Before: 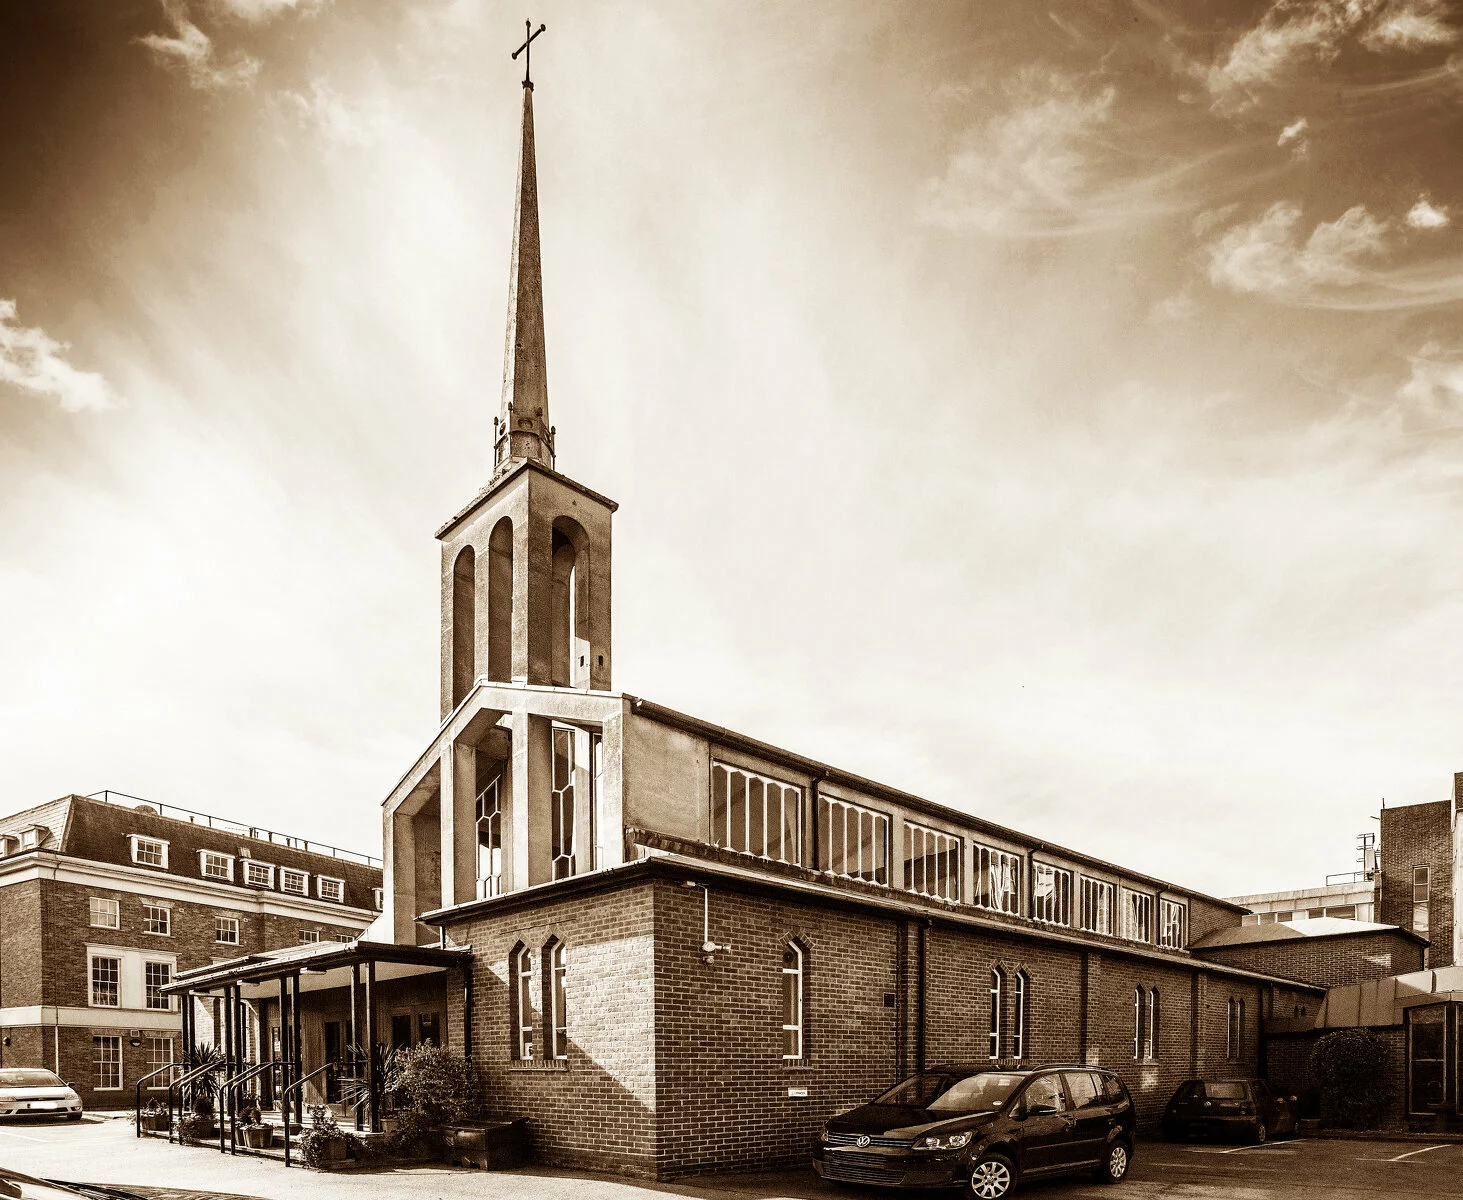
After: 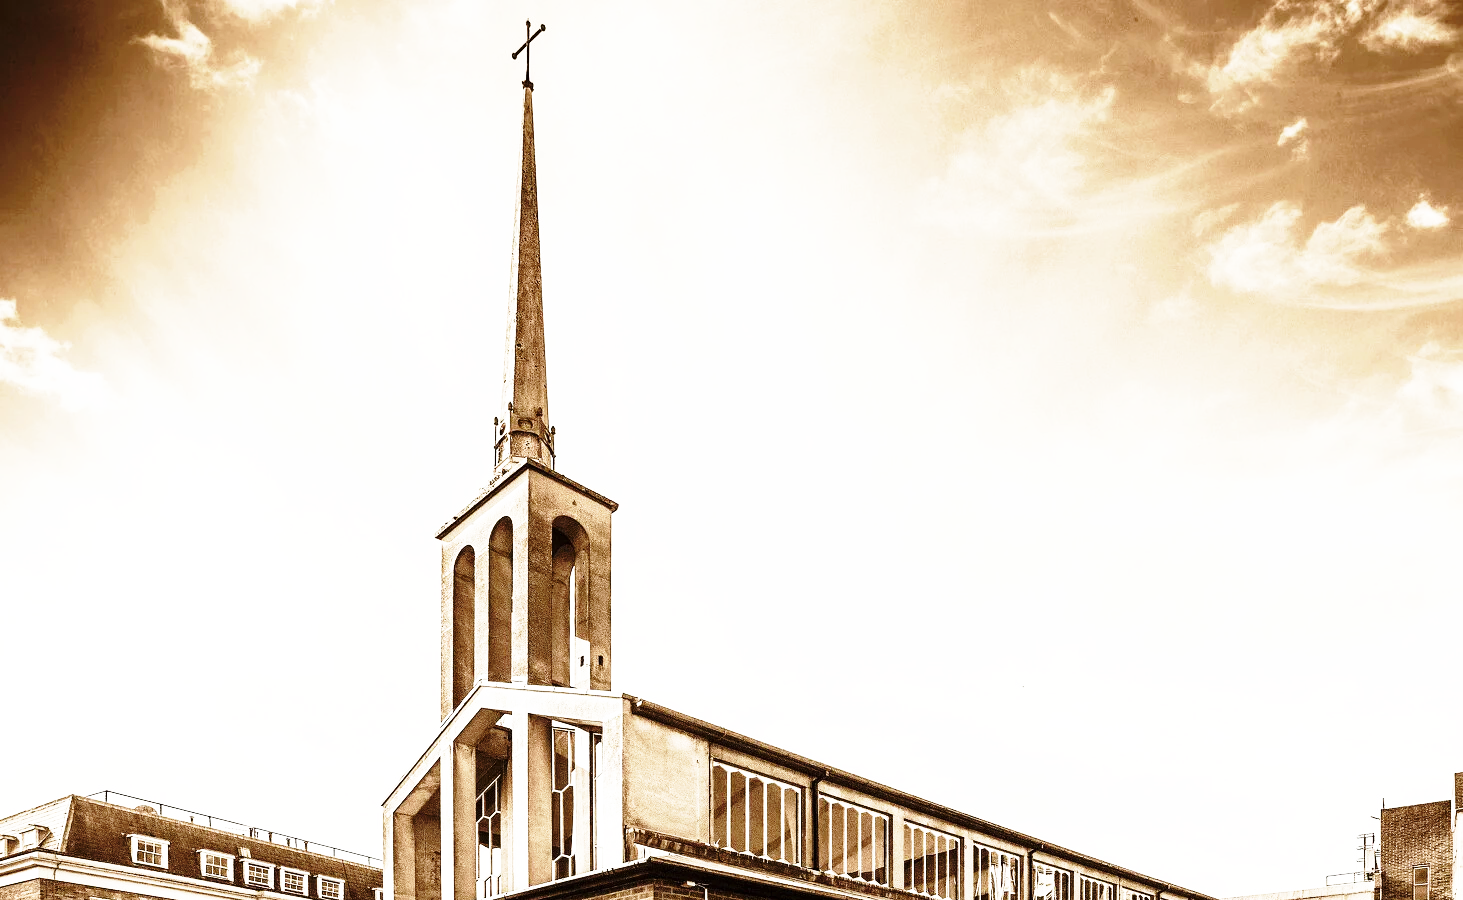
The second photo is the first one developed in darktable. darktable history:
crop: bottom 24.988%
base curve: curves: ch0 [(0, 0) (0.026, 0.03) (0.109, 0.232) (0.351, 0.748) (0.669, 0.968) (1, 1)], preserve colors none
tone equalizer: on, module defaults
